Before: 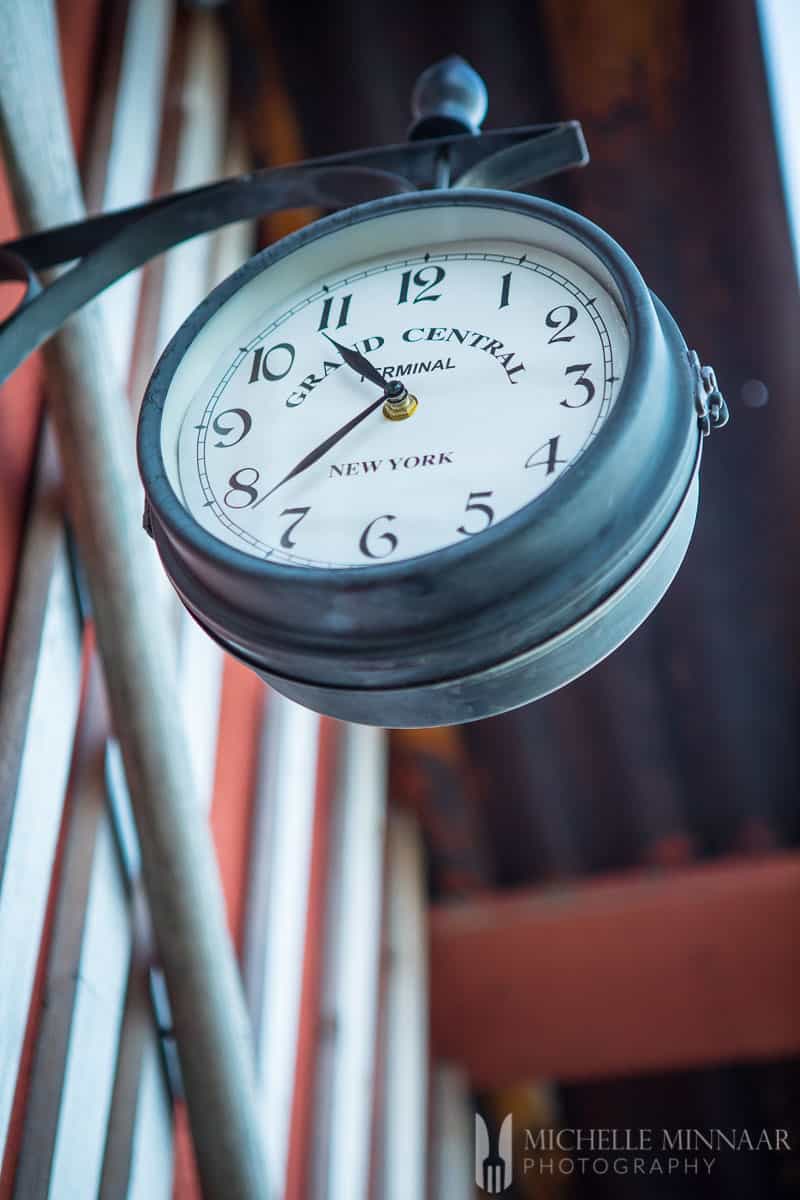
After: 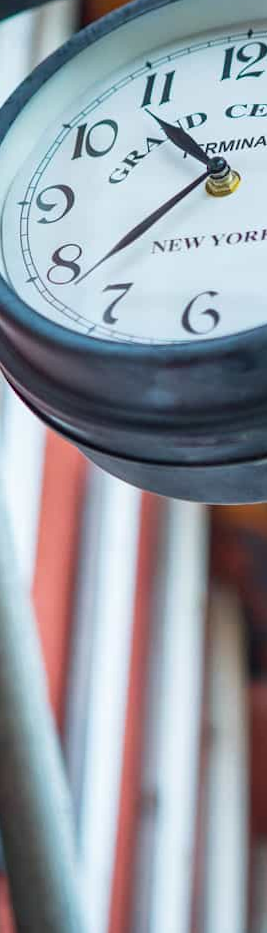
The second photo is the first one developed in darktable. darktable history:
crop and rotate: left 21.77%, top 18.528%, right 44.676%, bottom 2.997%
rotate and perspective: rotation 0.192°, lens shift (horizontal) -0.015, crop left 0.005, crop right 0.996, crop top 0.006, crop bottom 0.99
